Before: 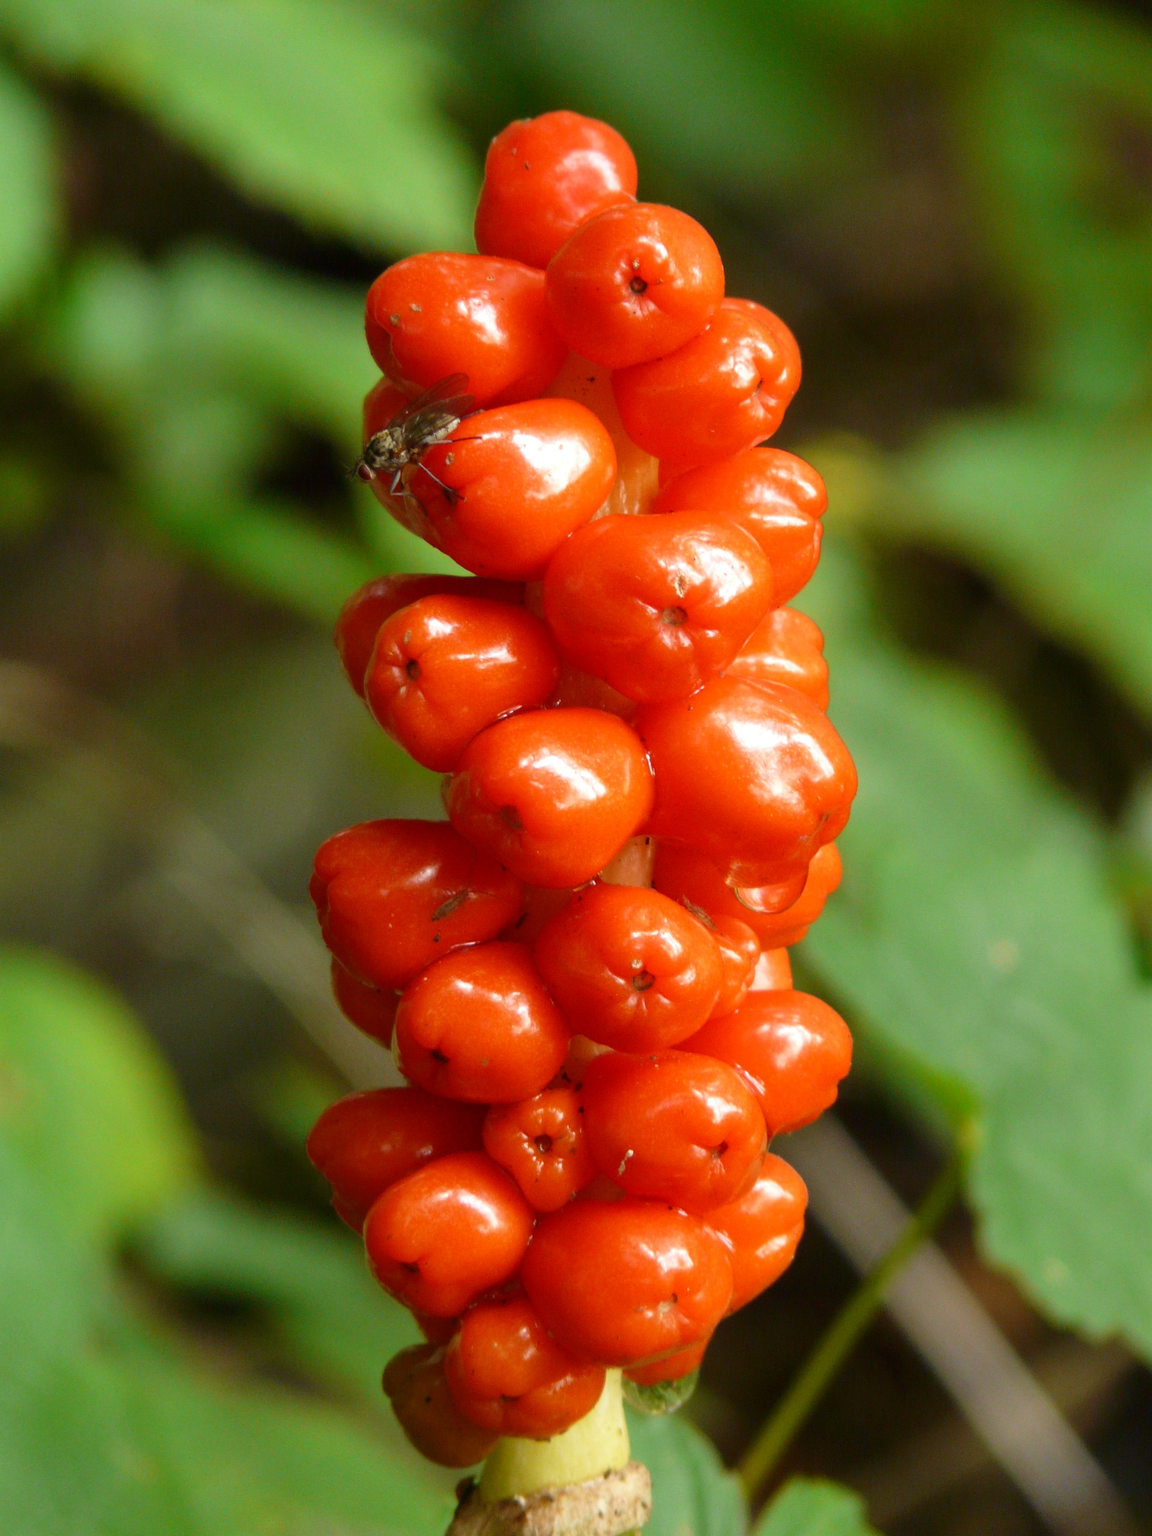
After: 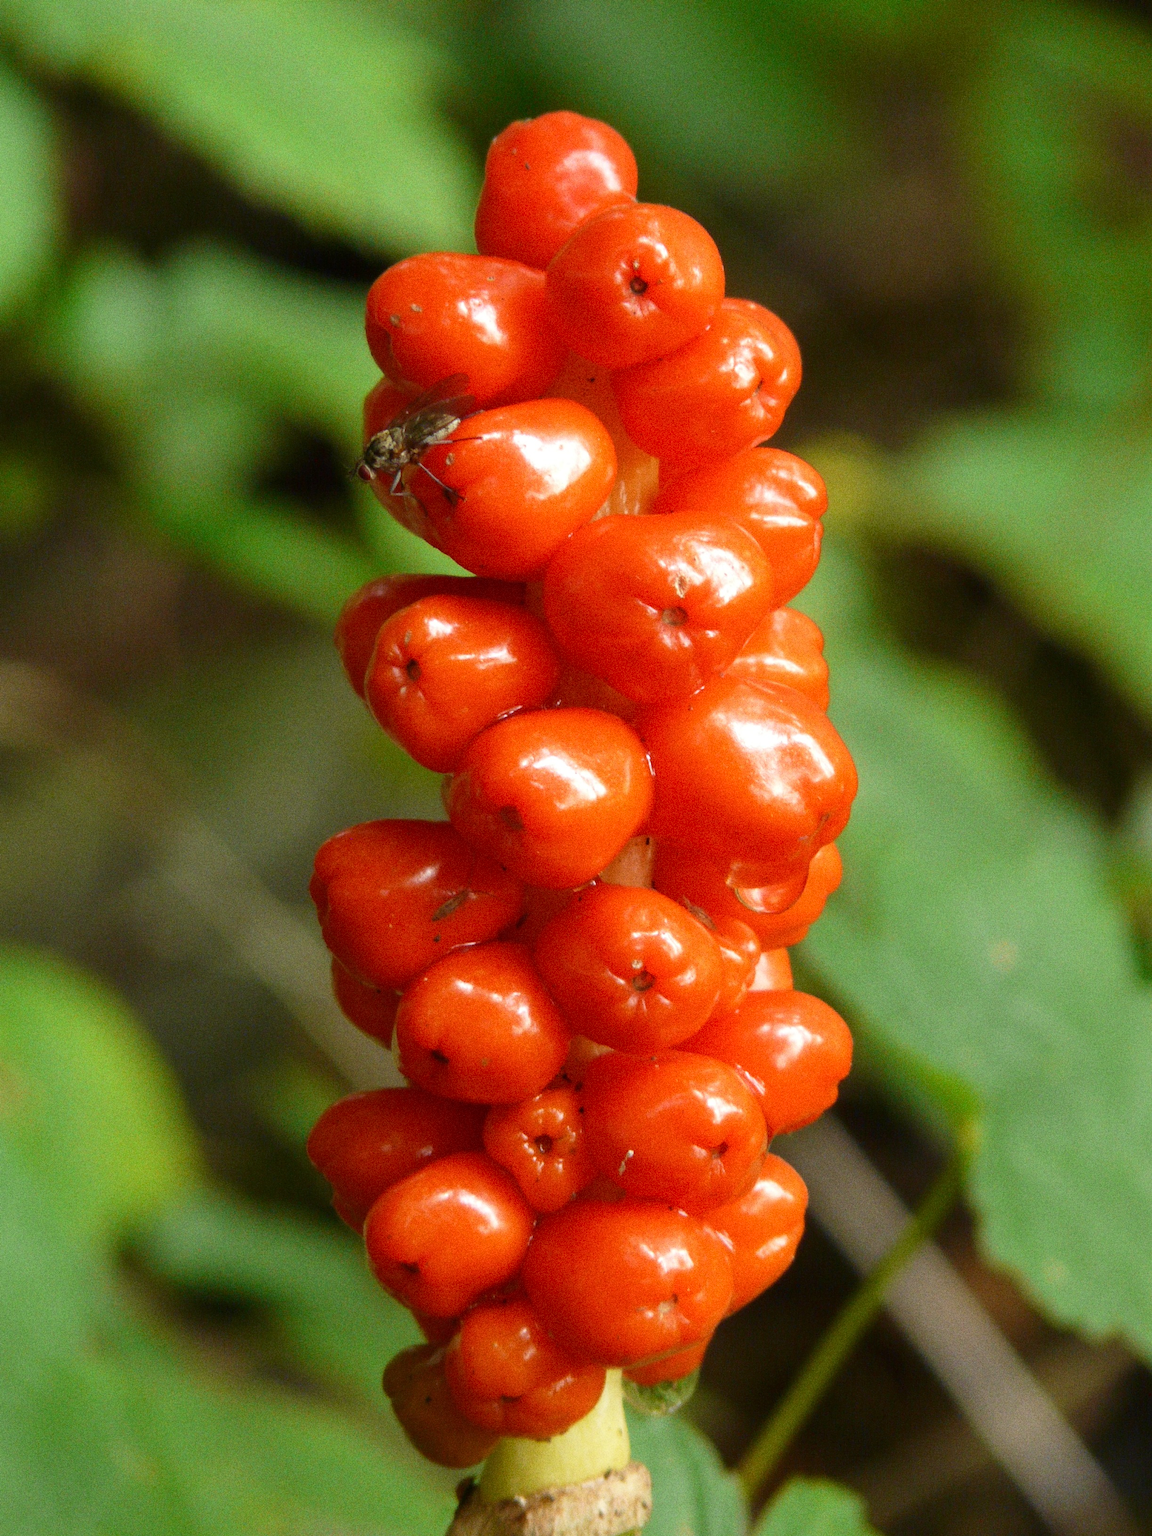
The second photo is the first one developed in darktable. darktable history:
grain: coarseness 0.09 ISO, strength 40%
